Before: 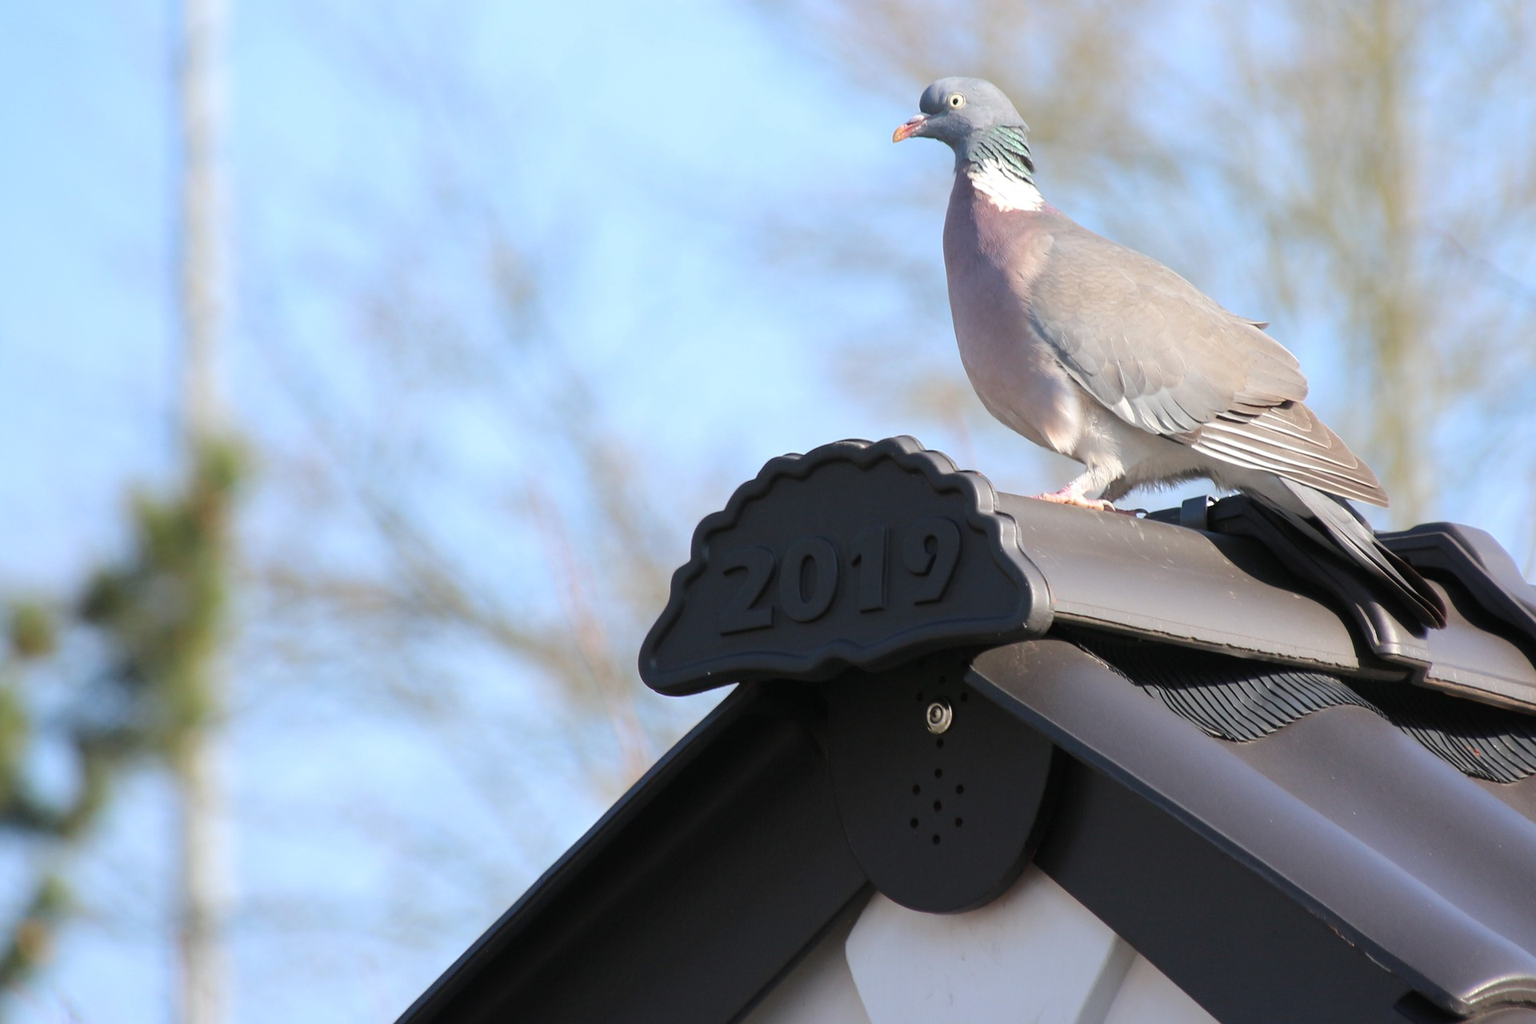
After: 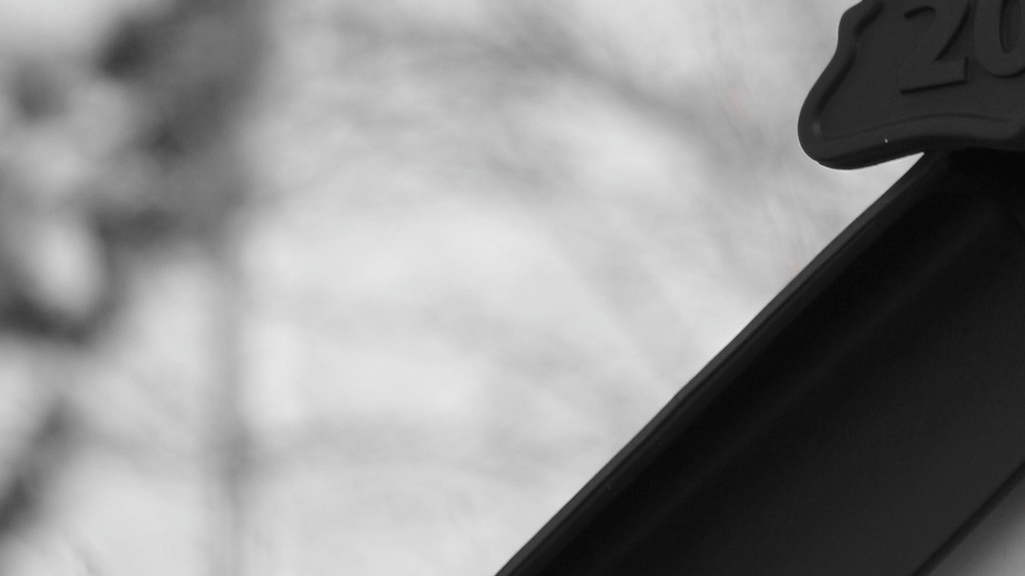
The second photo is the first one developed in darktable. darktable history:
color zones: curves: ch1 [(0, 0.006) (0.094, 0.285) (0.171, 0.001) (0.429, 0.001) (0.571, 0.003) (0.714, 0.004) (0.857, 0.004) (1, 0.006)]
crop and rotate: top 54.778%, right 46.61%, bottom 0.159%
